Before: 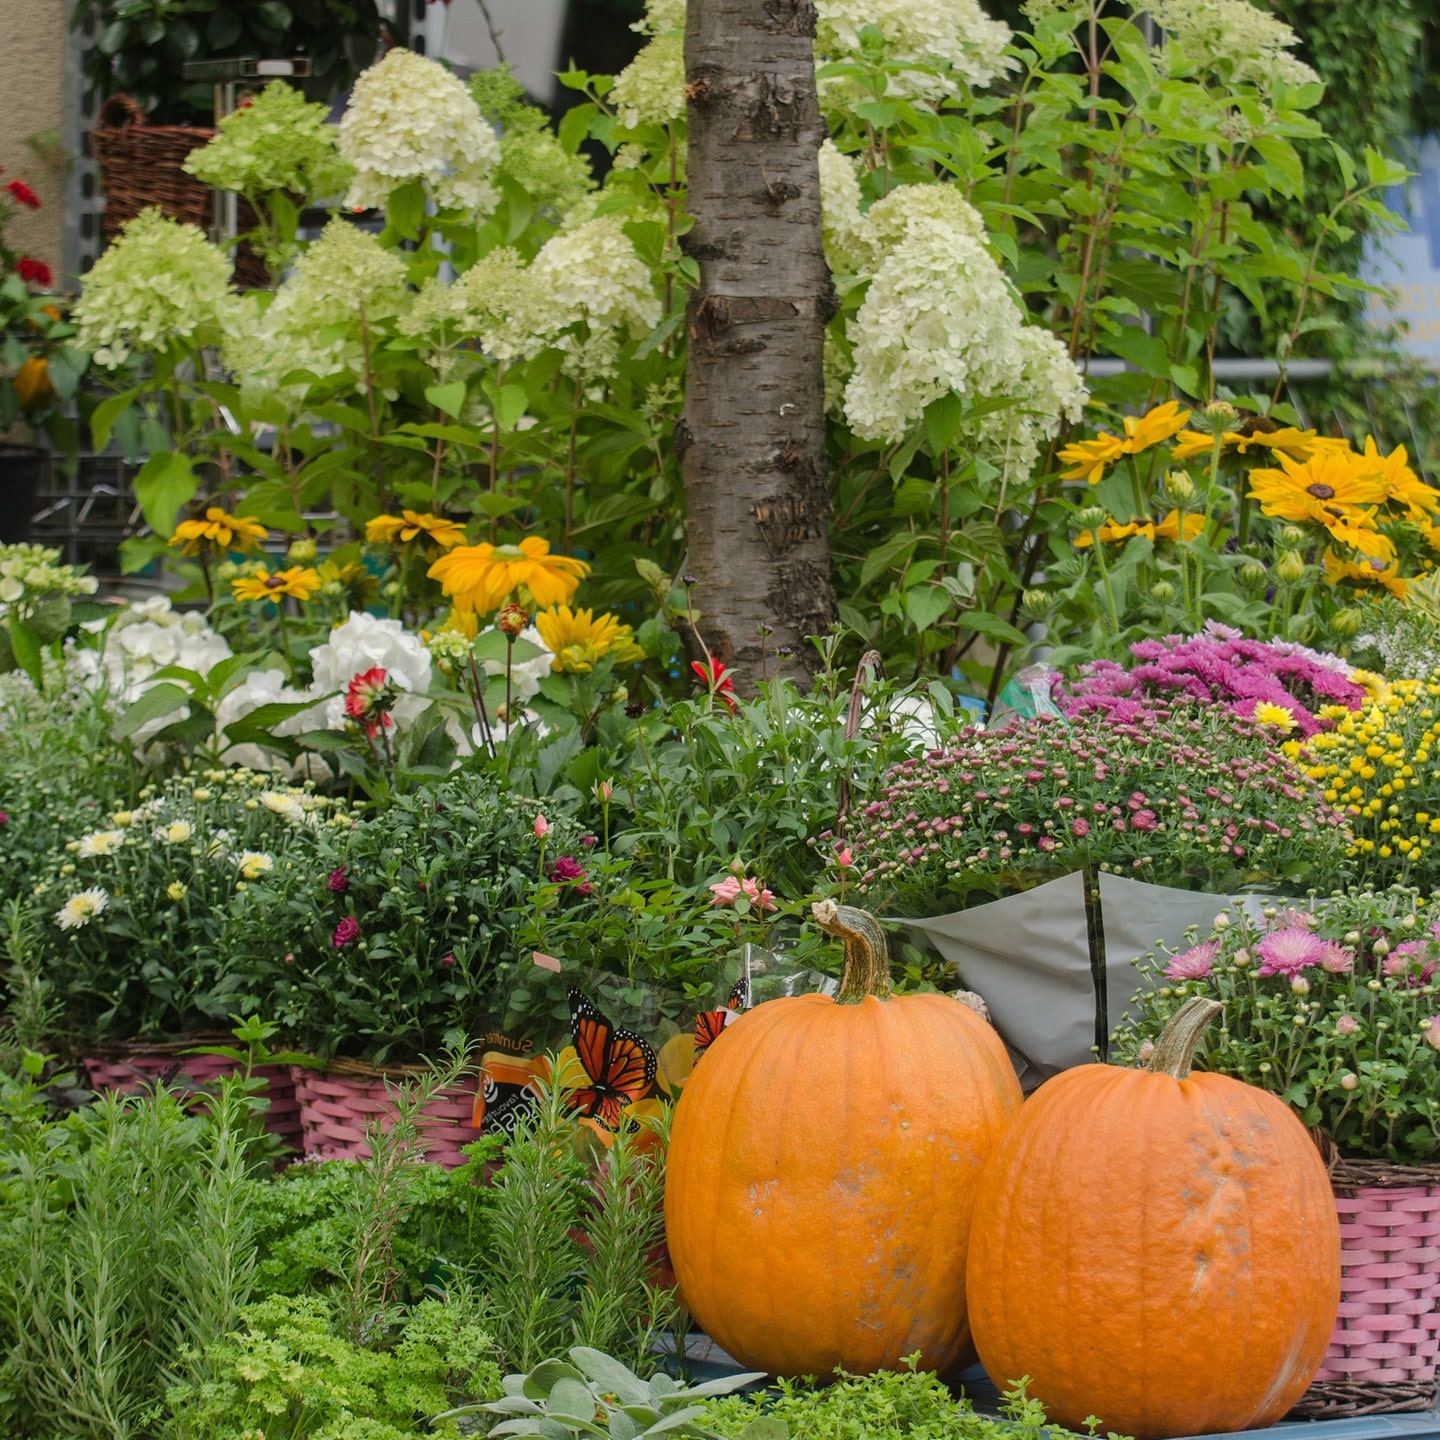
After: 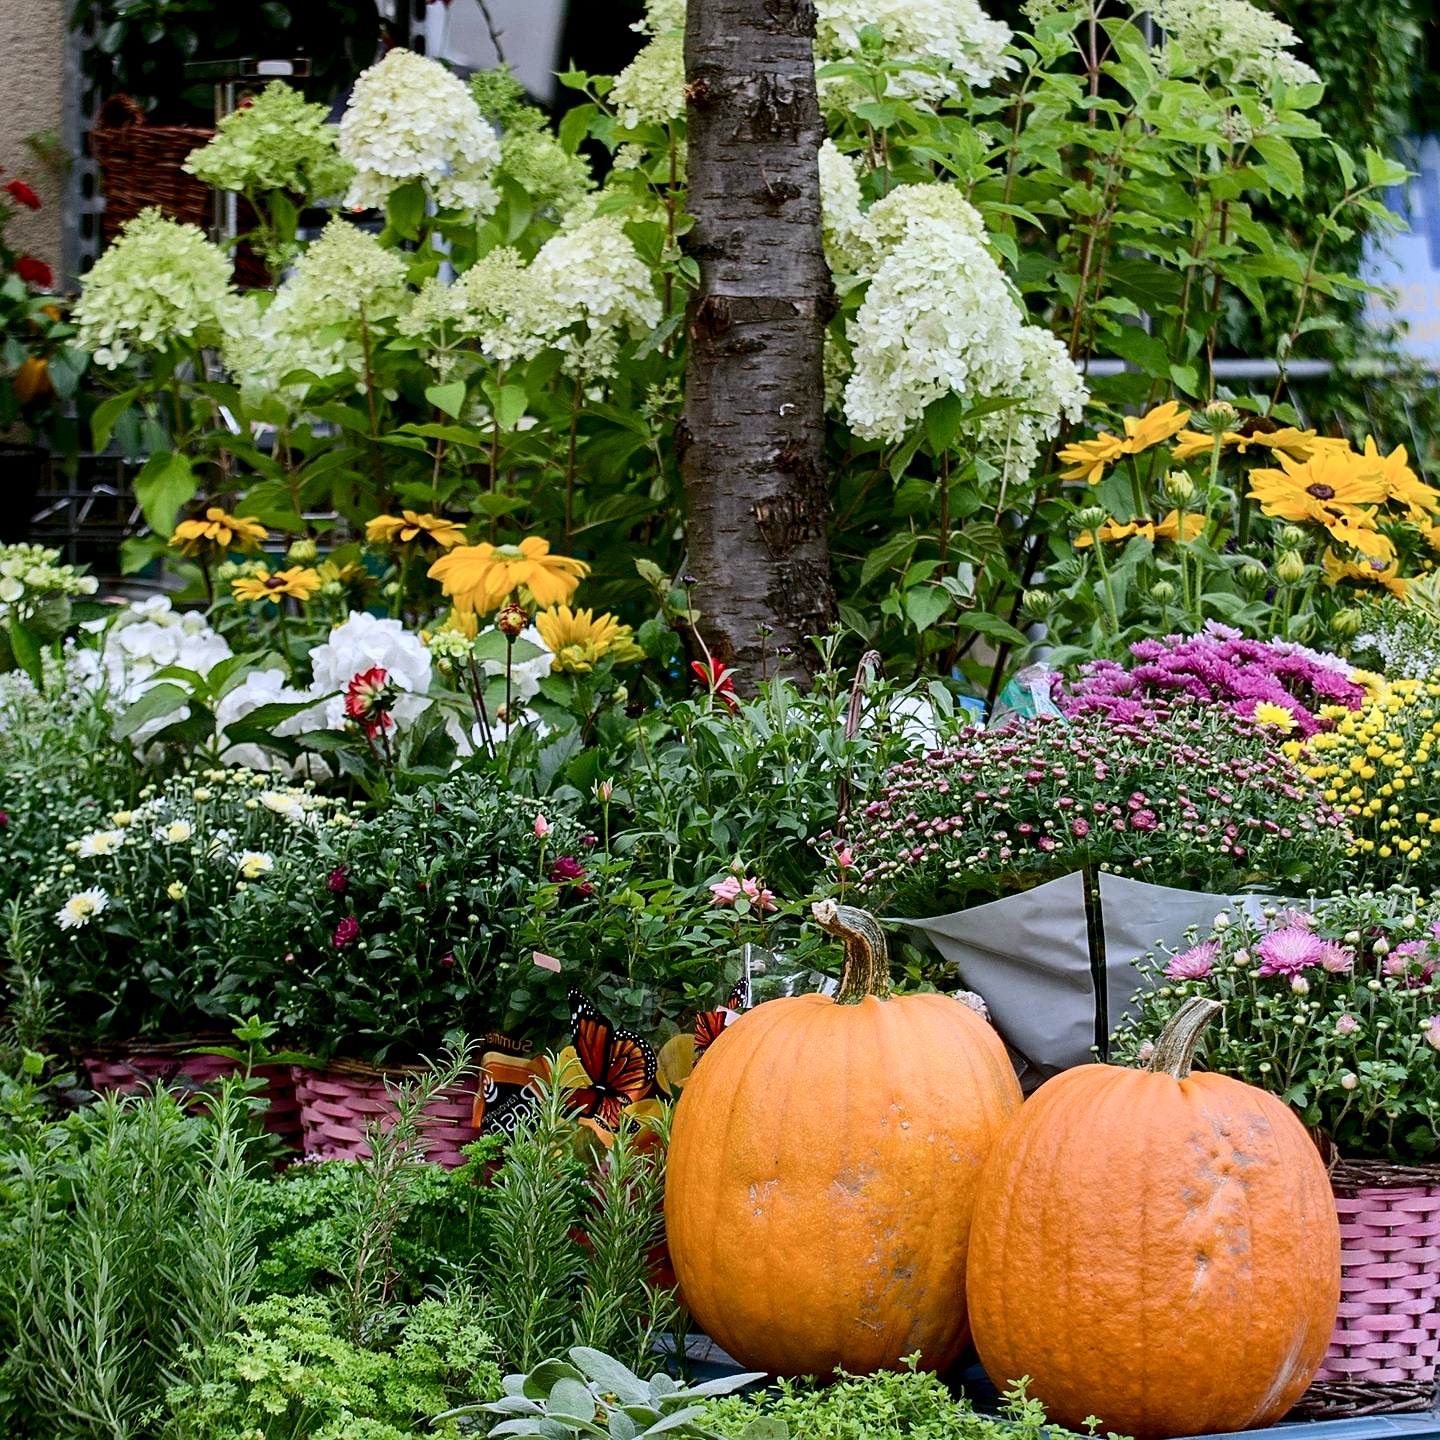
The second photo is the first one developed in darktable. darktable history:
color calibration: illuminant custom, x 0.373, y 0.388, temperature 4269.97 K
sharpen: on, module defaults
exposure: black level correction 0.012, compensate highlight preservation false
contrast brightness saturation: contrast 0.28
